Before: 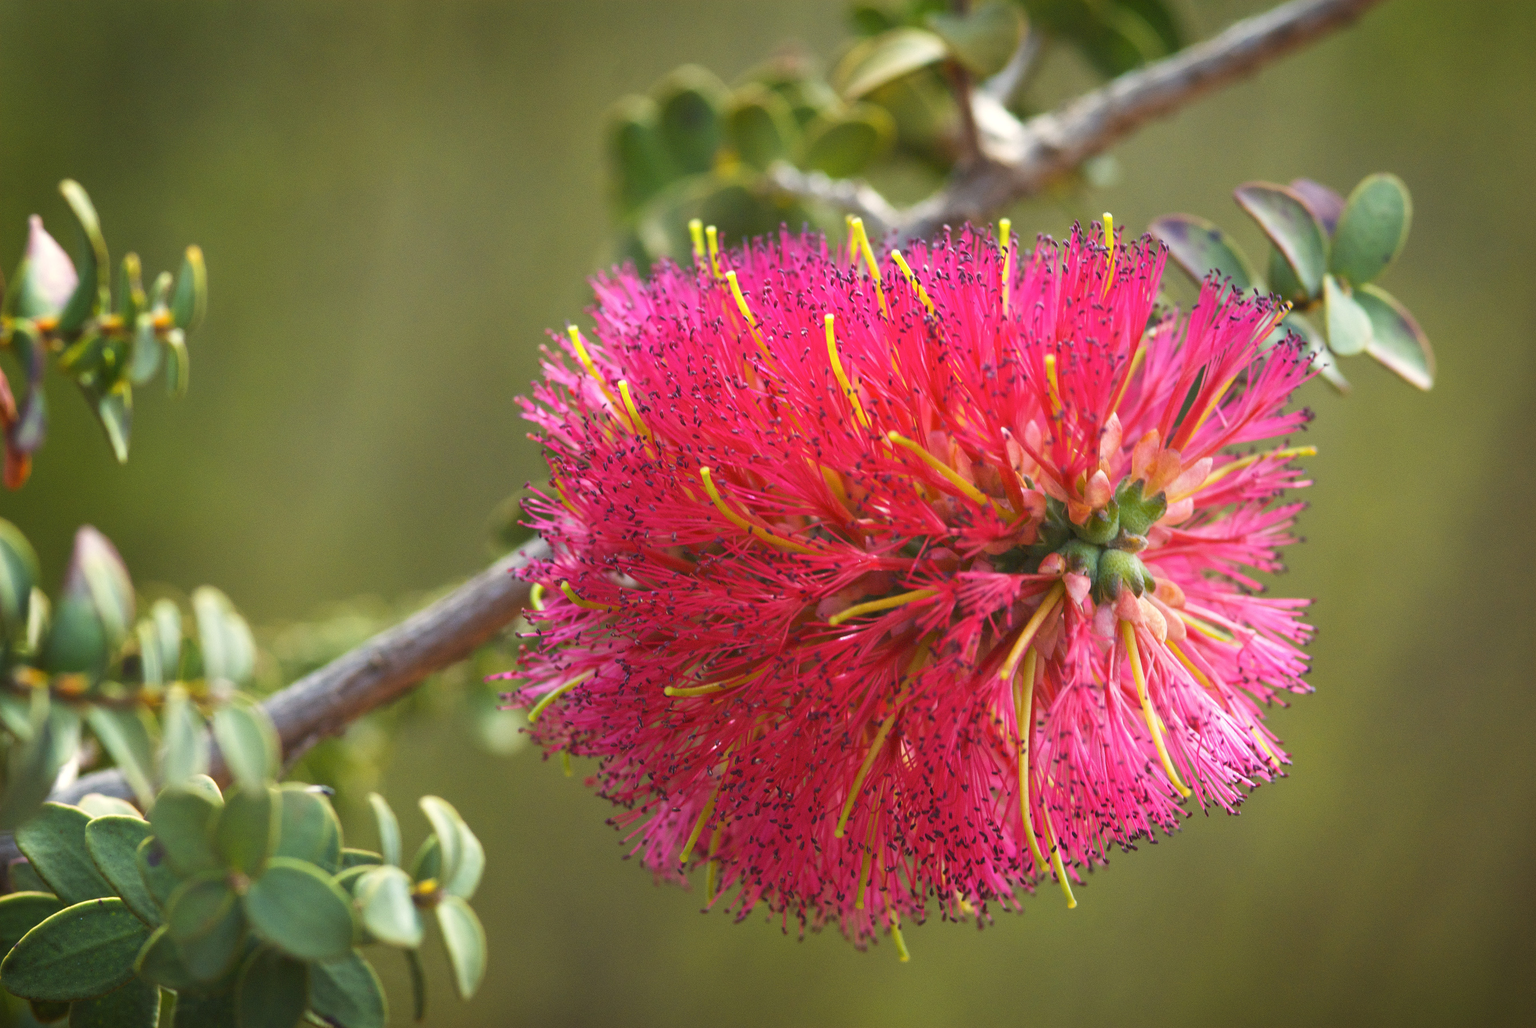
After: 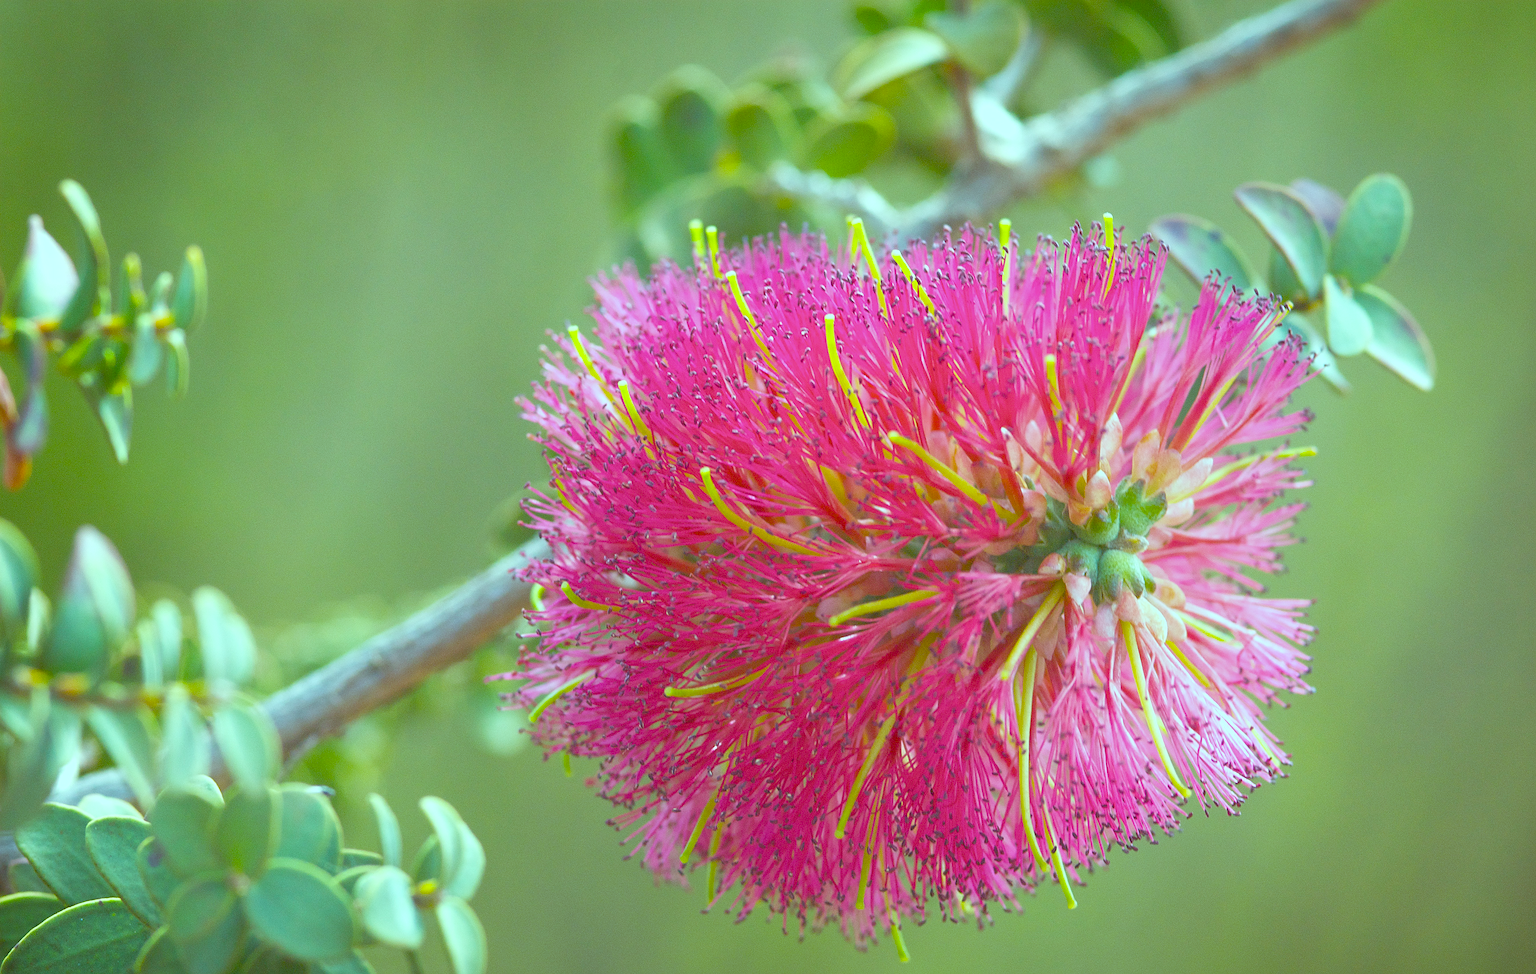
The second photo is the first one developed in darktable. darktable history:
crop and rotate: top 0.007%, bottom 5.226%
sharpen: on, module defaults
contrast brightness saturation: brightness -0.207, saturation 0.077
color balance rgb: highlights gain › chroma 4.126%, highlights gain › hue 200.51°, perceptual saturation grading › global saturation 25.823%, global vibrance 20%
